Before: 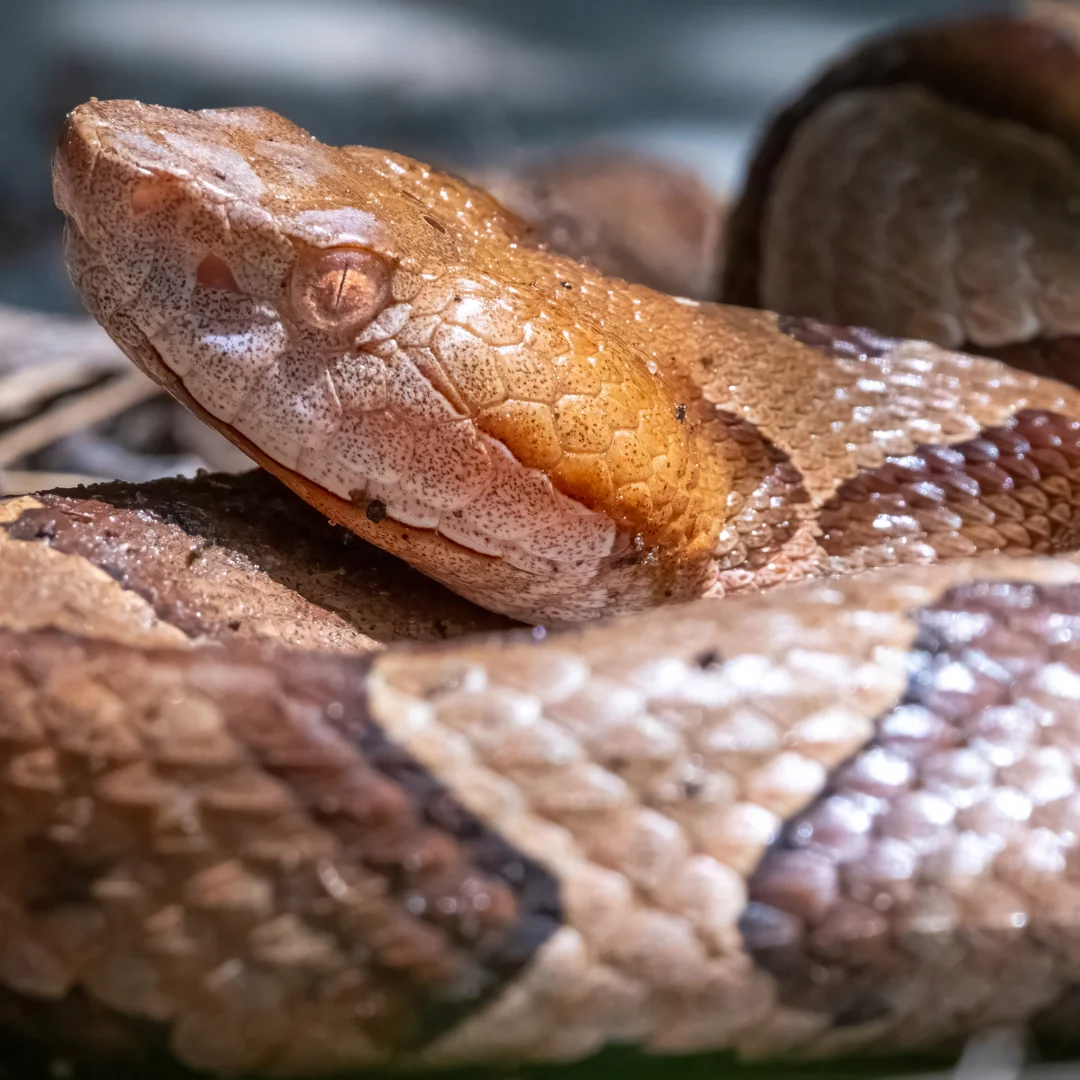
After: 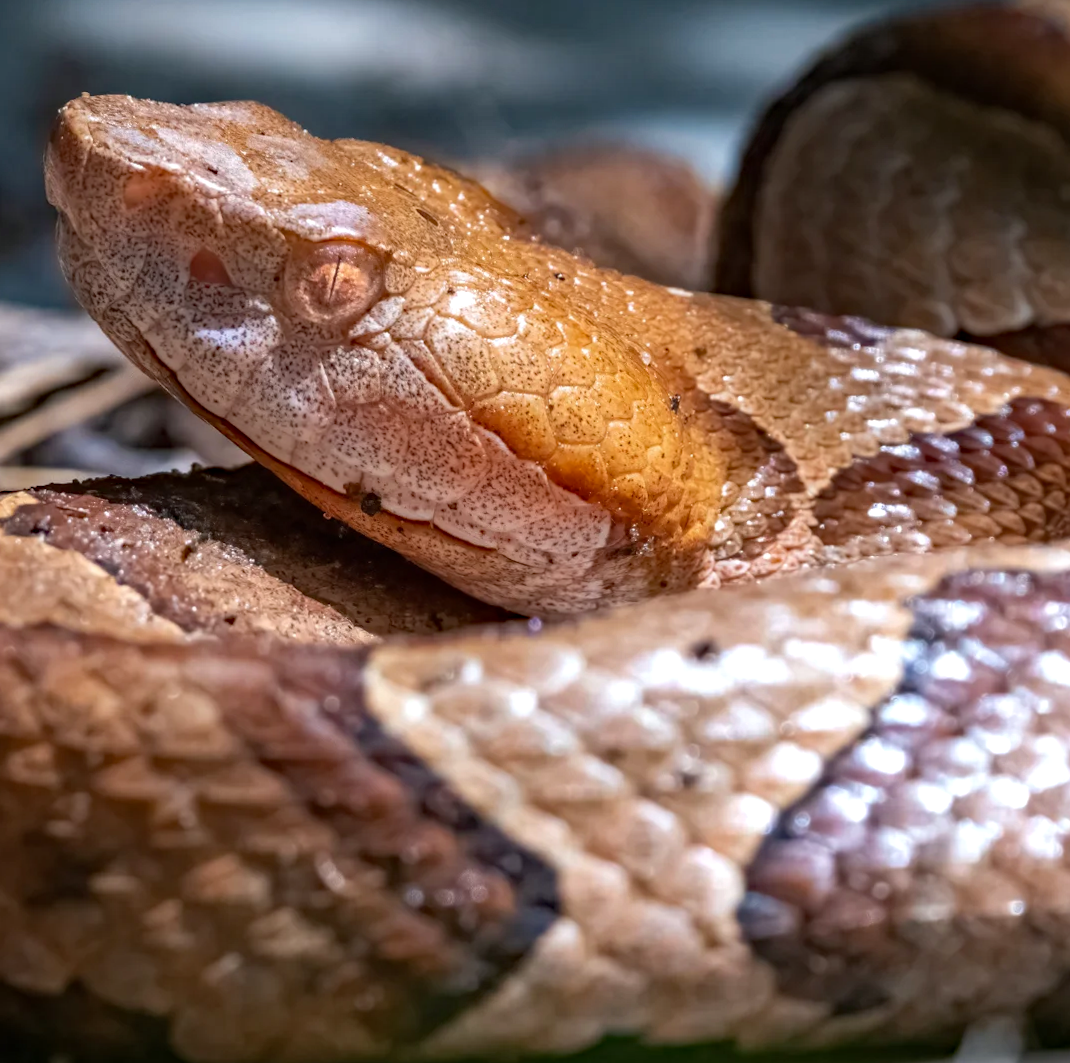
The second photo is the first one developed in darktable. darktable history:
rotate and perspective: rotation -0.45°, automatic cropping original format, crop left 0.008, crop right 0.992, crop top 0.012, crop bottom 0.988
haze removal: strength 0.29, distance 0.25, compatibility mode true, adaptive false
